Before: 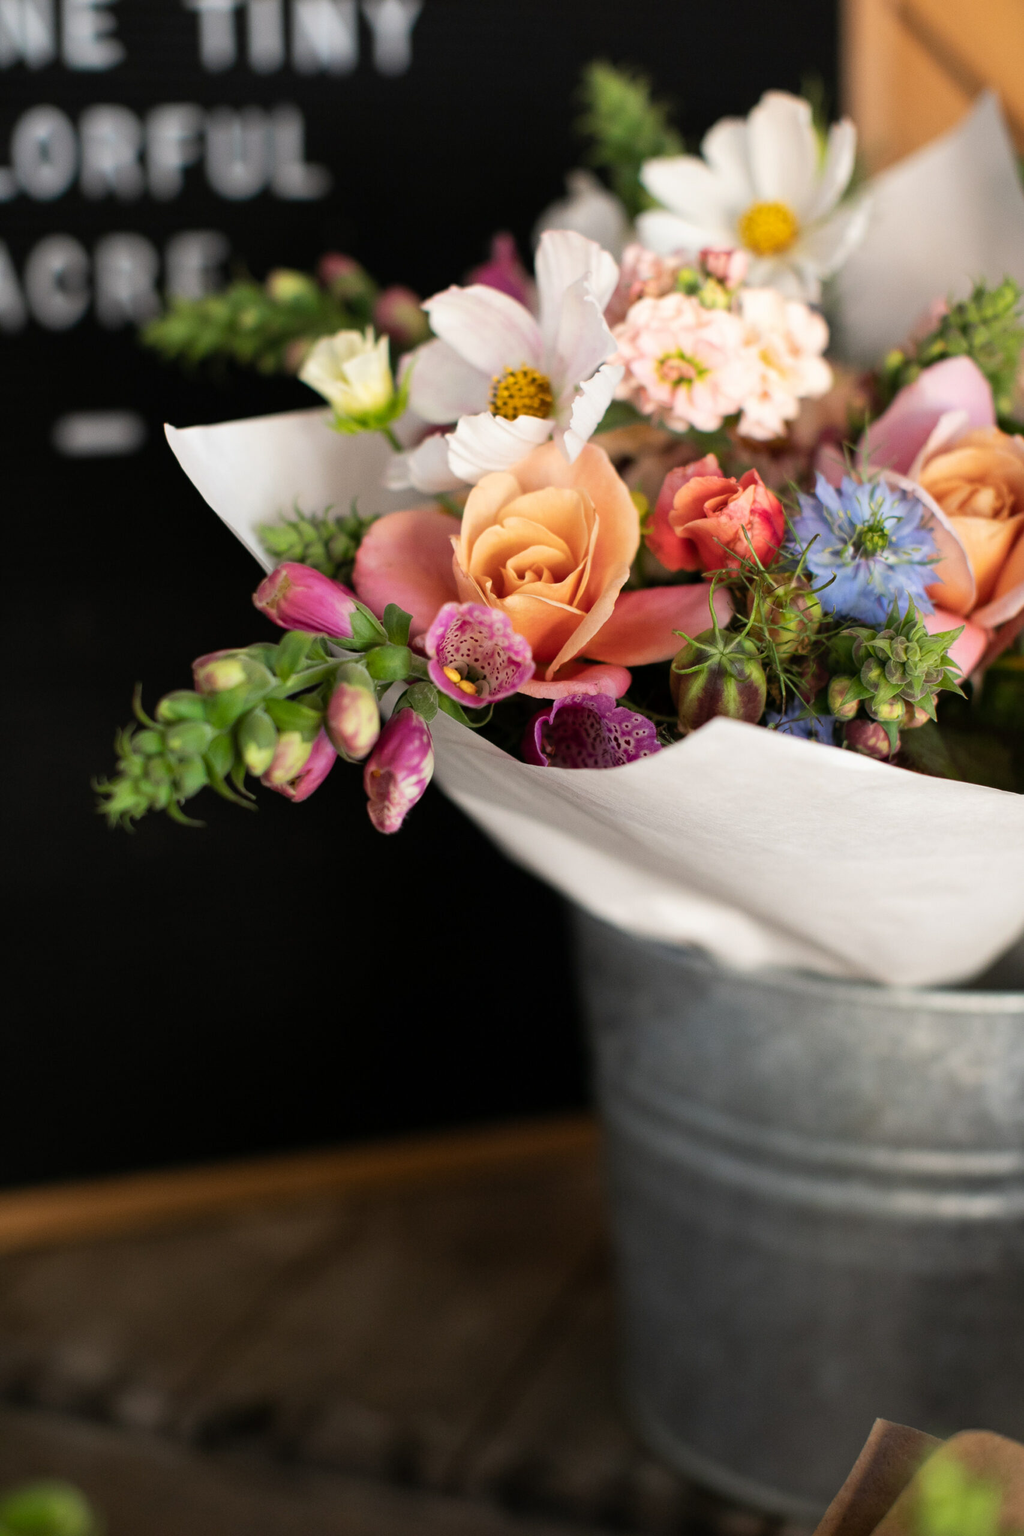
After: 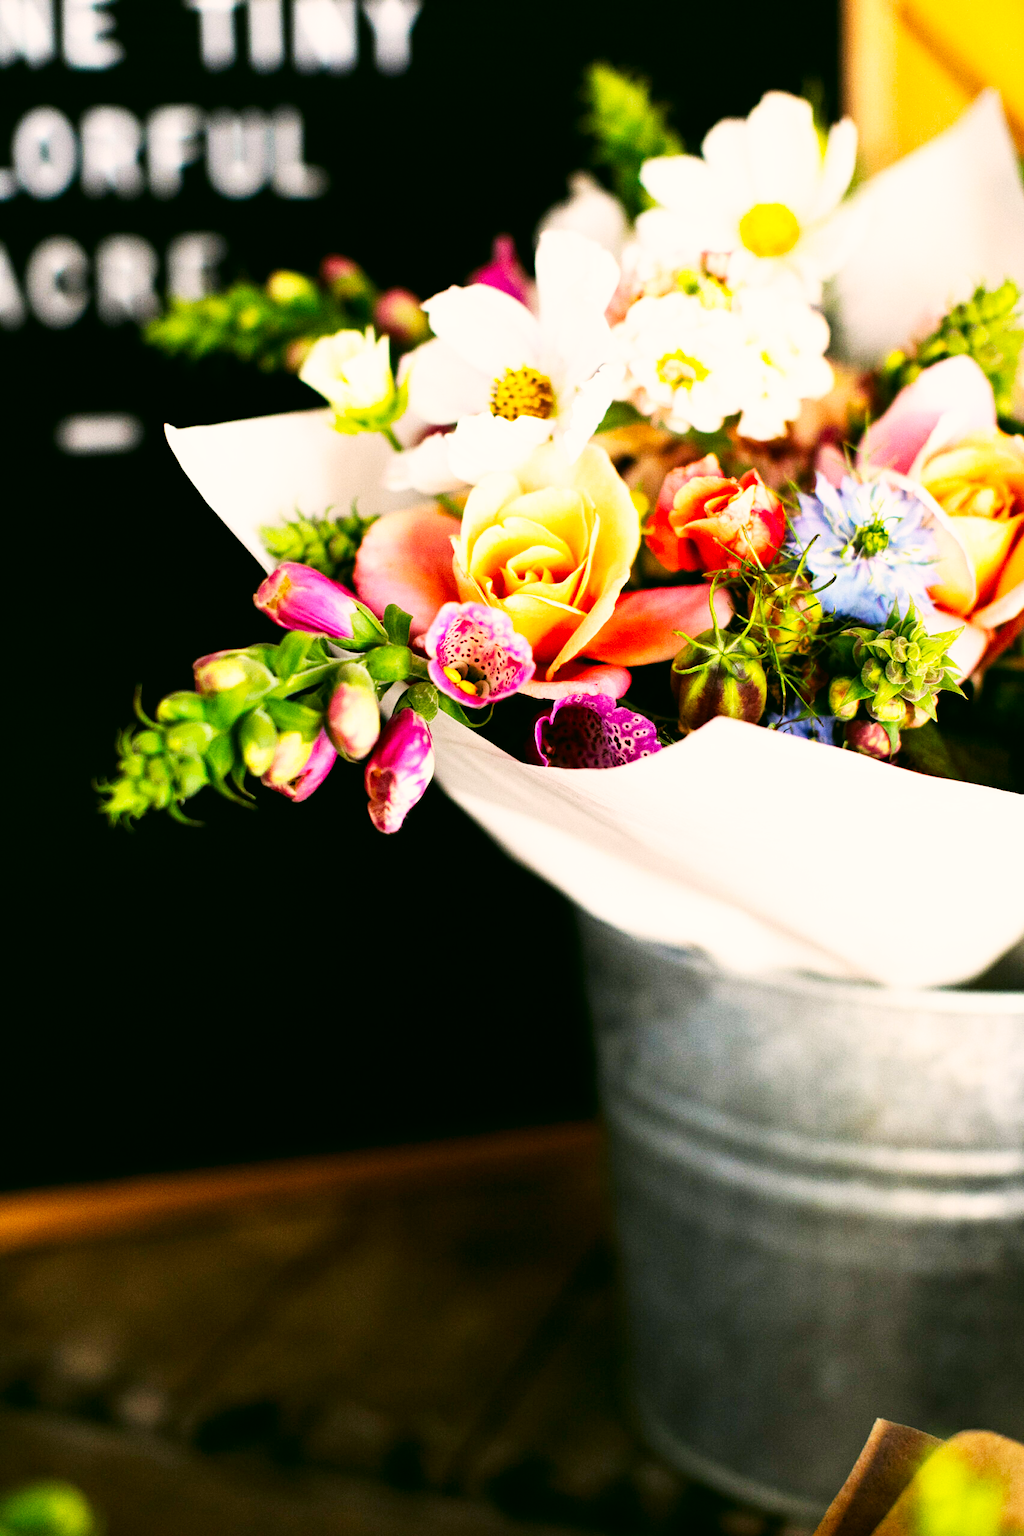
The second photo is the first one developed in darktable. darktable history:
color balance rgb: perceptual saturation grading › global saturation 20%, global vibrance 20%
grain: coarseness 0.09 ISO
base curve: curves: ch0 [(0, 0) (0.007, 0.004) (0.027, 0.03) (0.046, 0.07) (0.207, 0.54) (0.442, 0.872) (0.673, 0.972) (1, 1)], preserve colors none
tone equalizer: -8 EV -0.417 EV, -7 EV -0.389 EV, -6 EV -0.333 EV, -5 EV -0.222 EV, -3 EV 0.222 EV, -2 EV 0.333 EV, -1 EV 0.389 EV, +0 EV 0.417 EV, edges refinement/feathering 500, mask exposure compensation -1.57 EV, preserve details no
color correction: highlights a* 4.02, highlights b* 4.98, shadows a* -7.55, shadows b* 4.98
